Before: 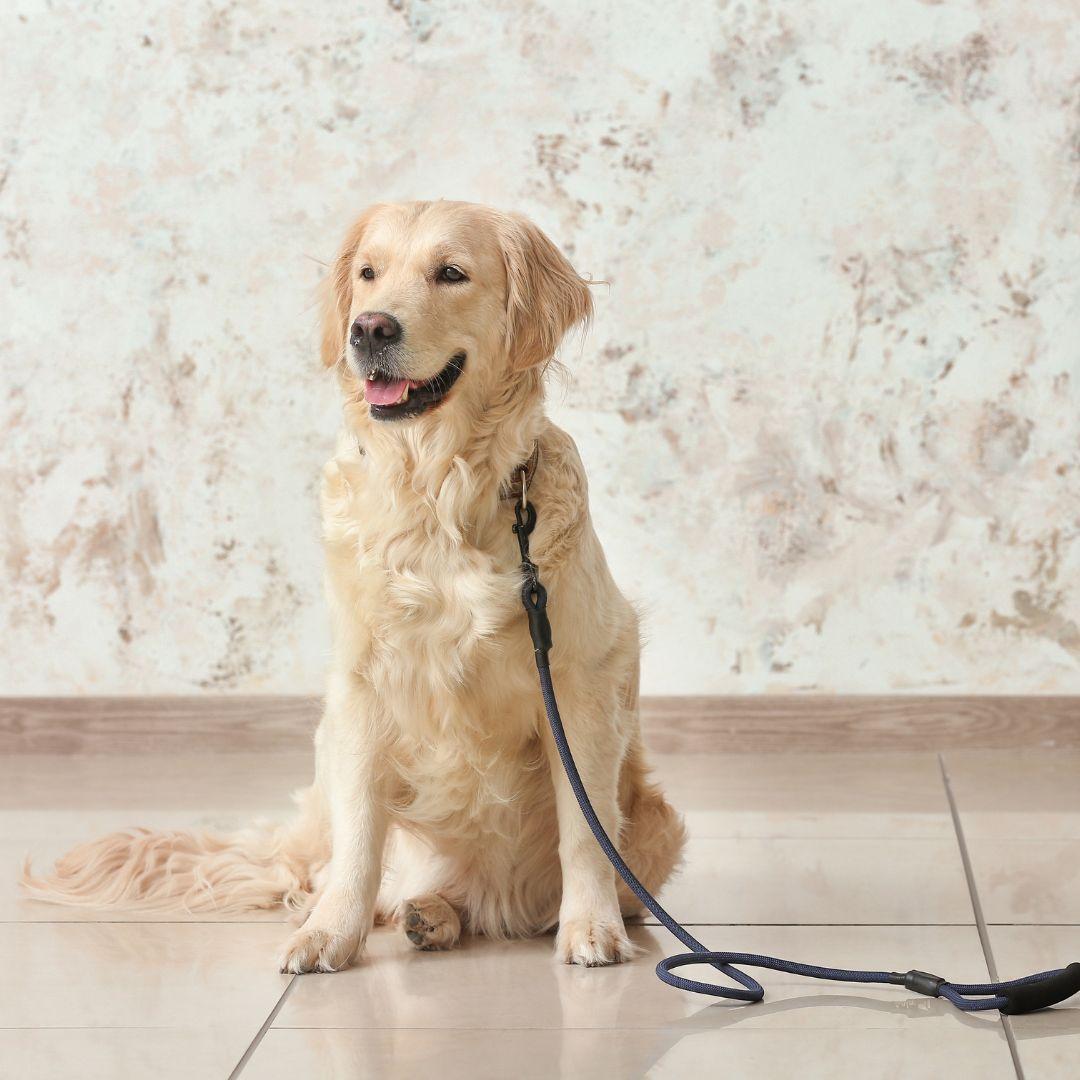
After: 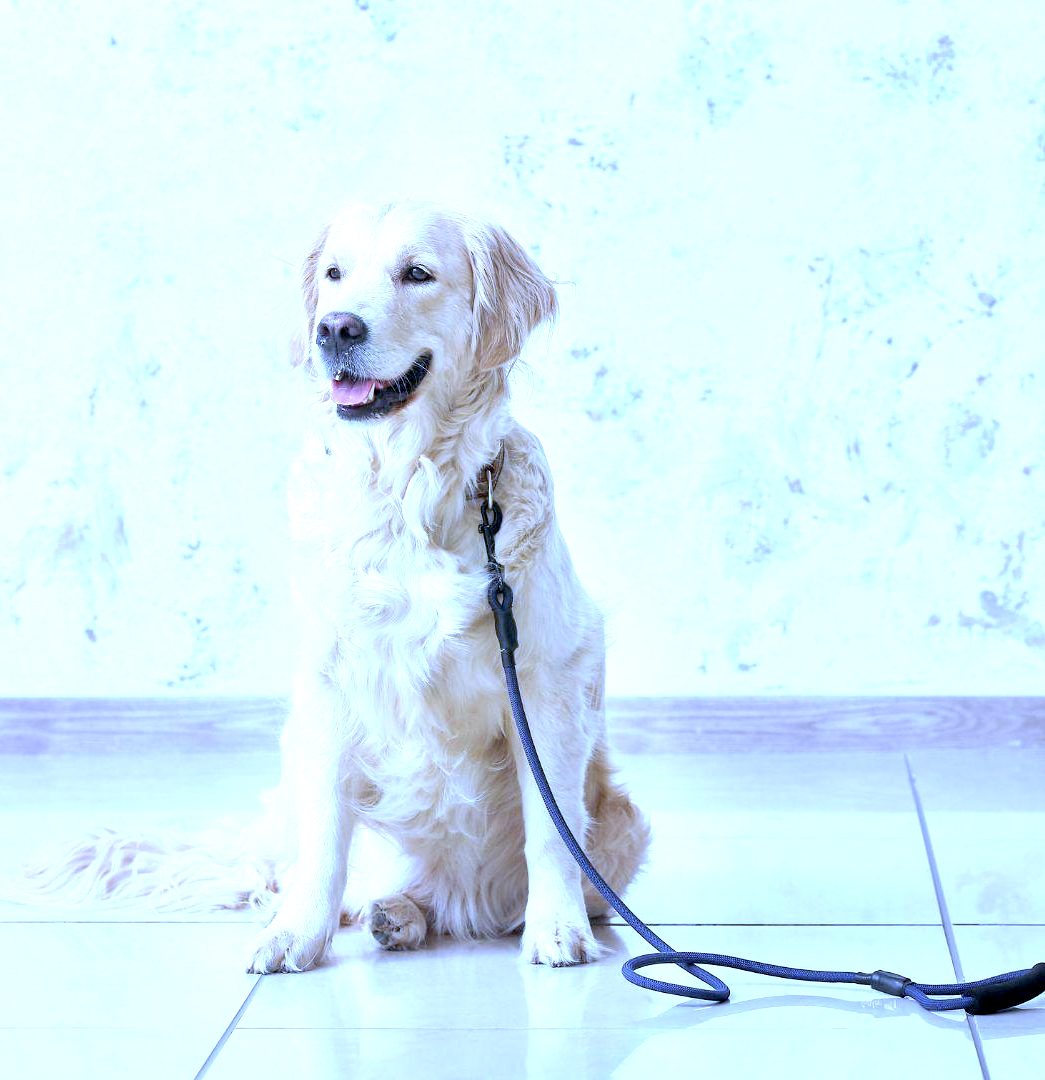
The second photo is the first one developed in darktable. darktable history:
crop and rotate: left 3.238%
exposure: black level correction 0.008, exposure 0.979 EV, compensate highlight preservation false
white balance: red 0.766, blue 1.537
